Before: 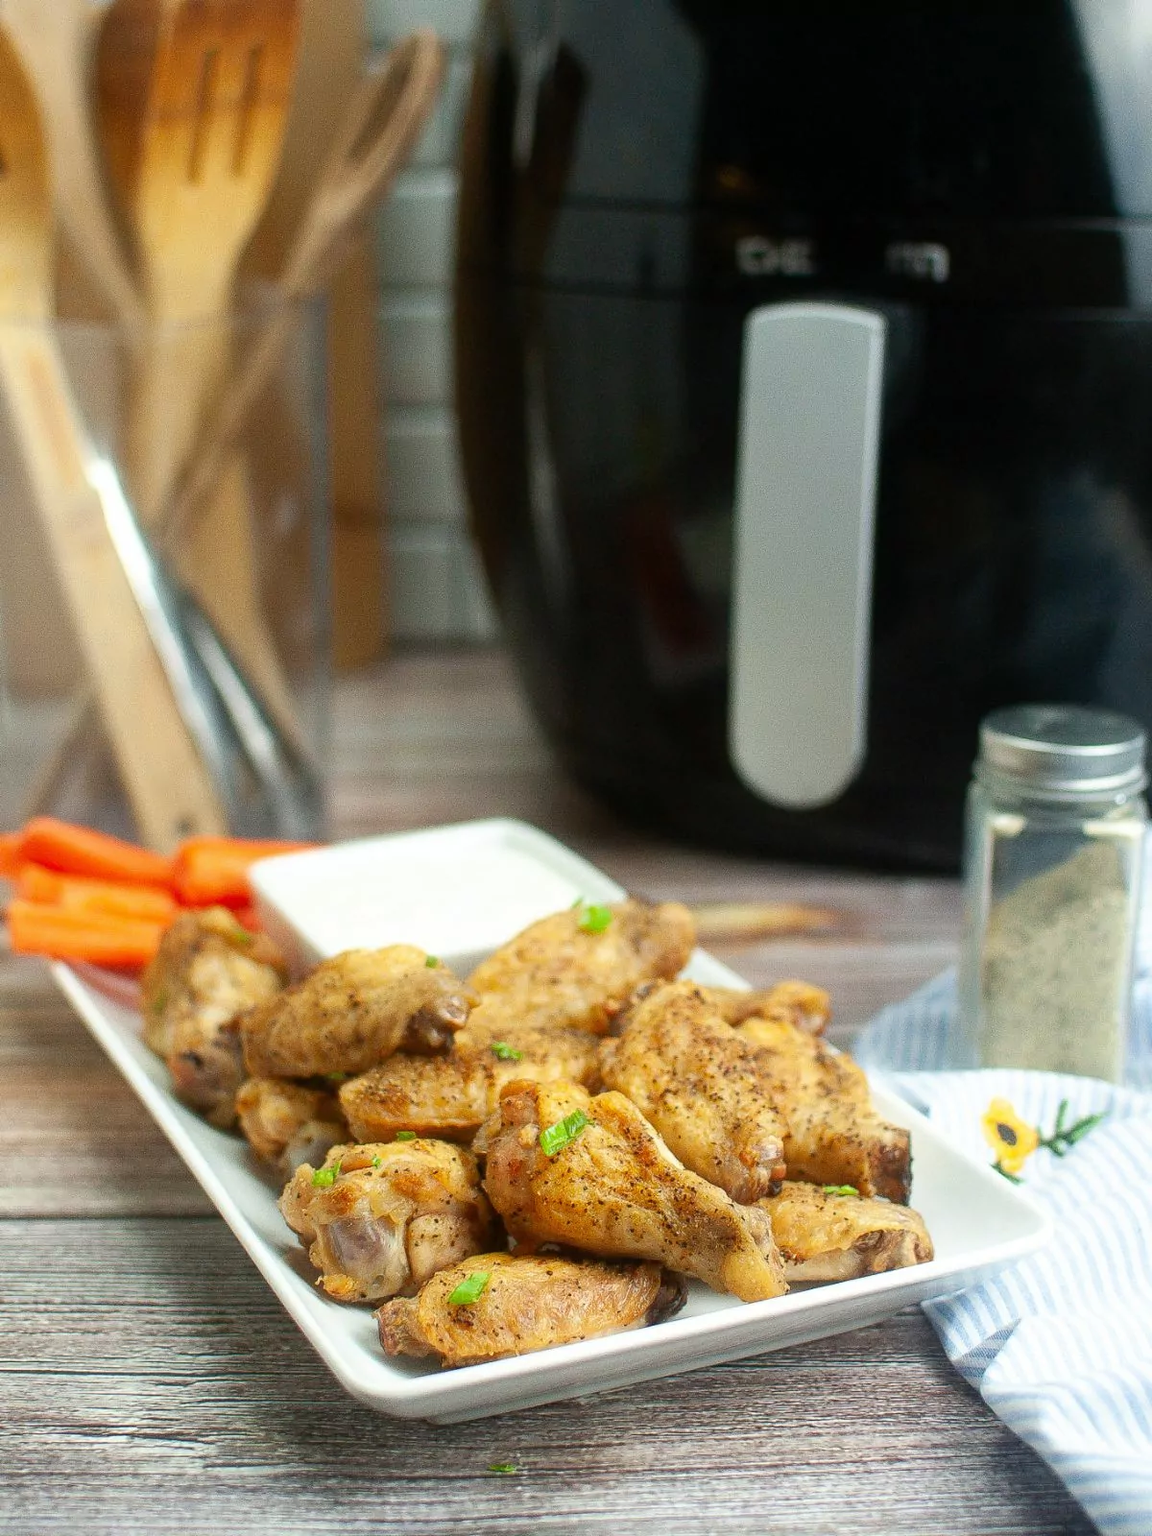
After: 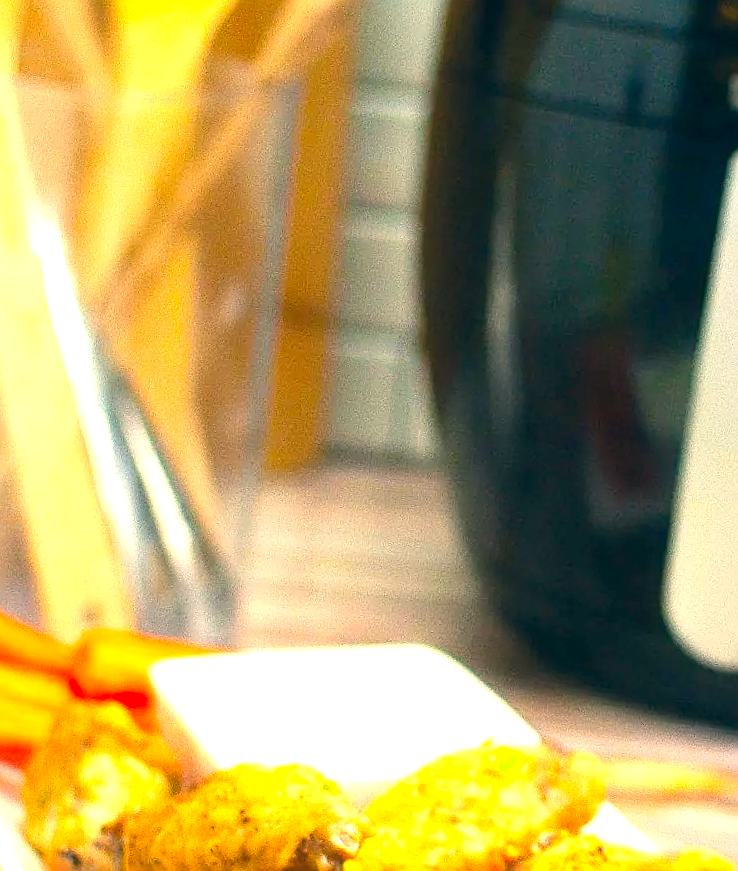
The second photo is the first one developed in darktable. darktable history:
sharpen: on, module defaults
crop and rotate: angle -6.57°, left 2.071%, top 6.942%, right 27.406%, bottom 30.612%
base curve: preserve colors none
color balance rgb: perceptual saturation grading › global saturation 25.317%, global vibrance 20%
contrast brightness saturation: contrast 0.049, brightness 0.063, saturation 0.008
color correction: highlights a* 10.31, highlights b* 14.57, shadows a* -10.02, shadows b* -15.12
exposure: black level correction 0, exposure 1.385 EV, compensate highlight preservation false
